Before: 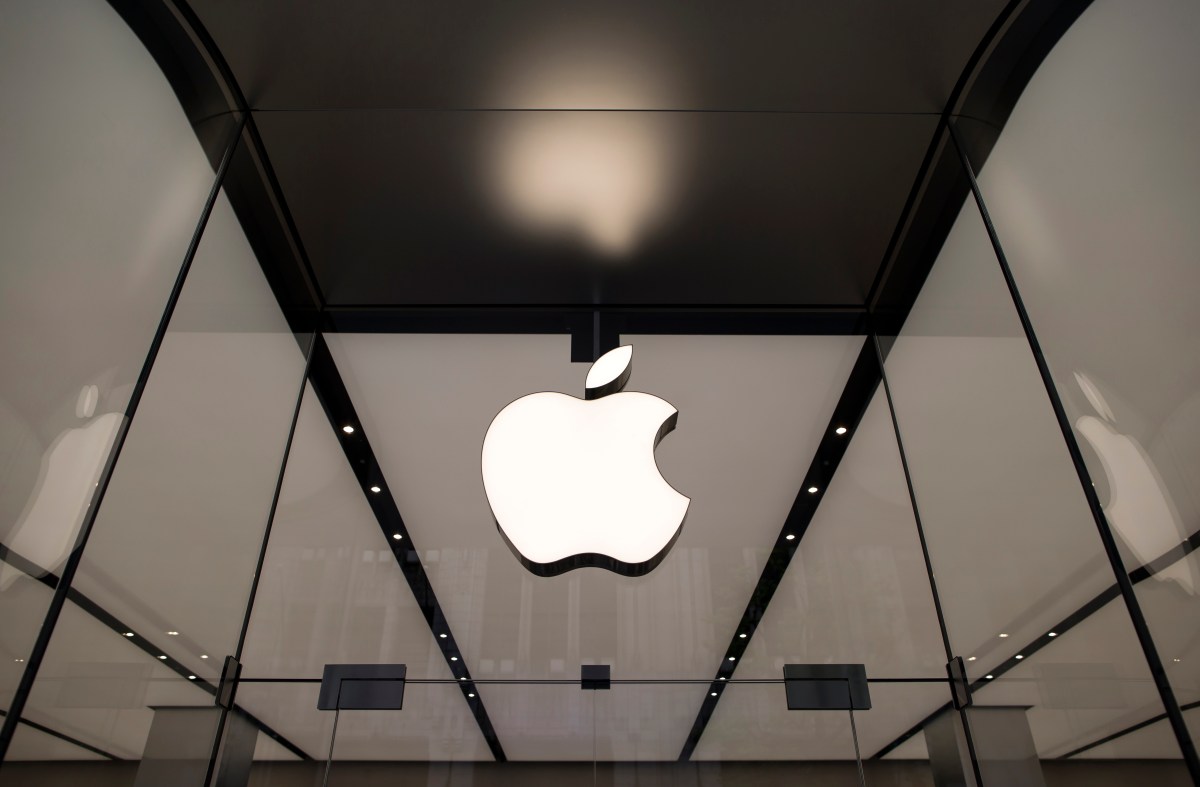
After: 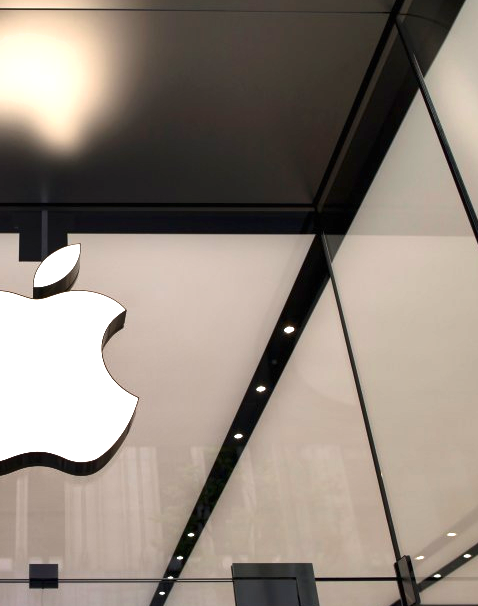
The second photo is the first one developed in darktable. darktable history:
crop: left 46.031%, top 12.883%, right 14.13%, bottom 10.093%
exposure: black level correction 0, exposure 1.199 EV, compensate highlight preservation false
shadows and highlights: low approximation 0.01, soften with gaussian
